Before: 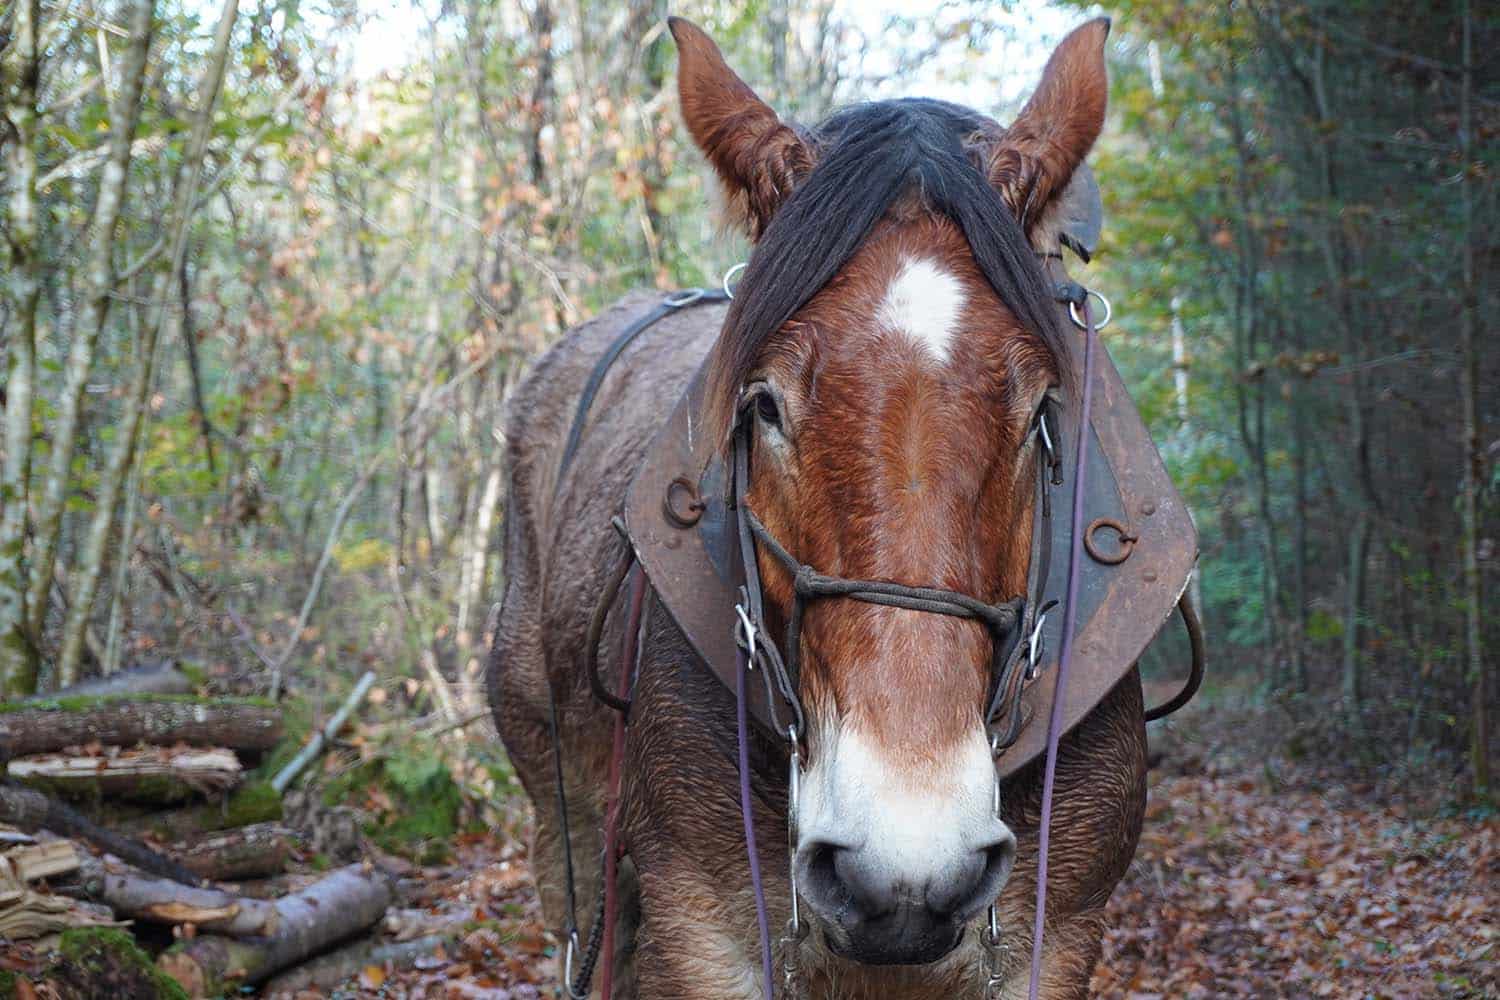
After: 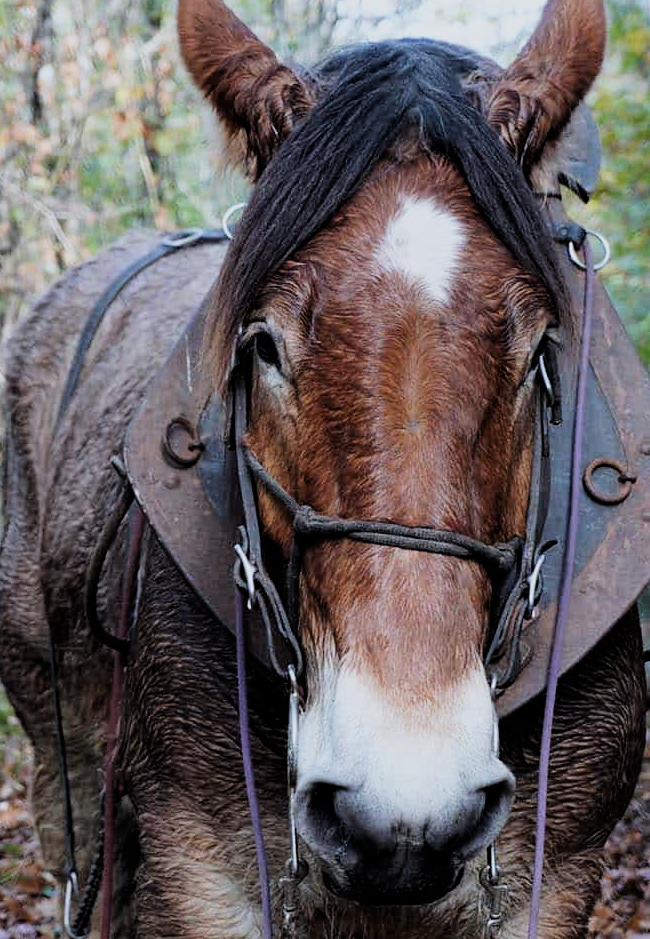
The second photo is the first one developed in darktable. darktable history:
white balance: red 0.974, blue 1.044
crop: left 33.452%, top 6.025%, right 23.155%
filmic rgb: black relative exposure -5 EV, hardness 2.88, contrast 1.3, highlights saturation mix -30%
